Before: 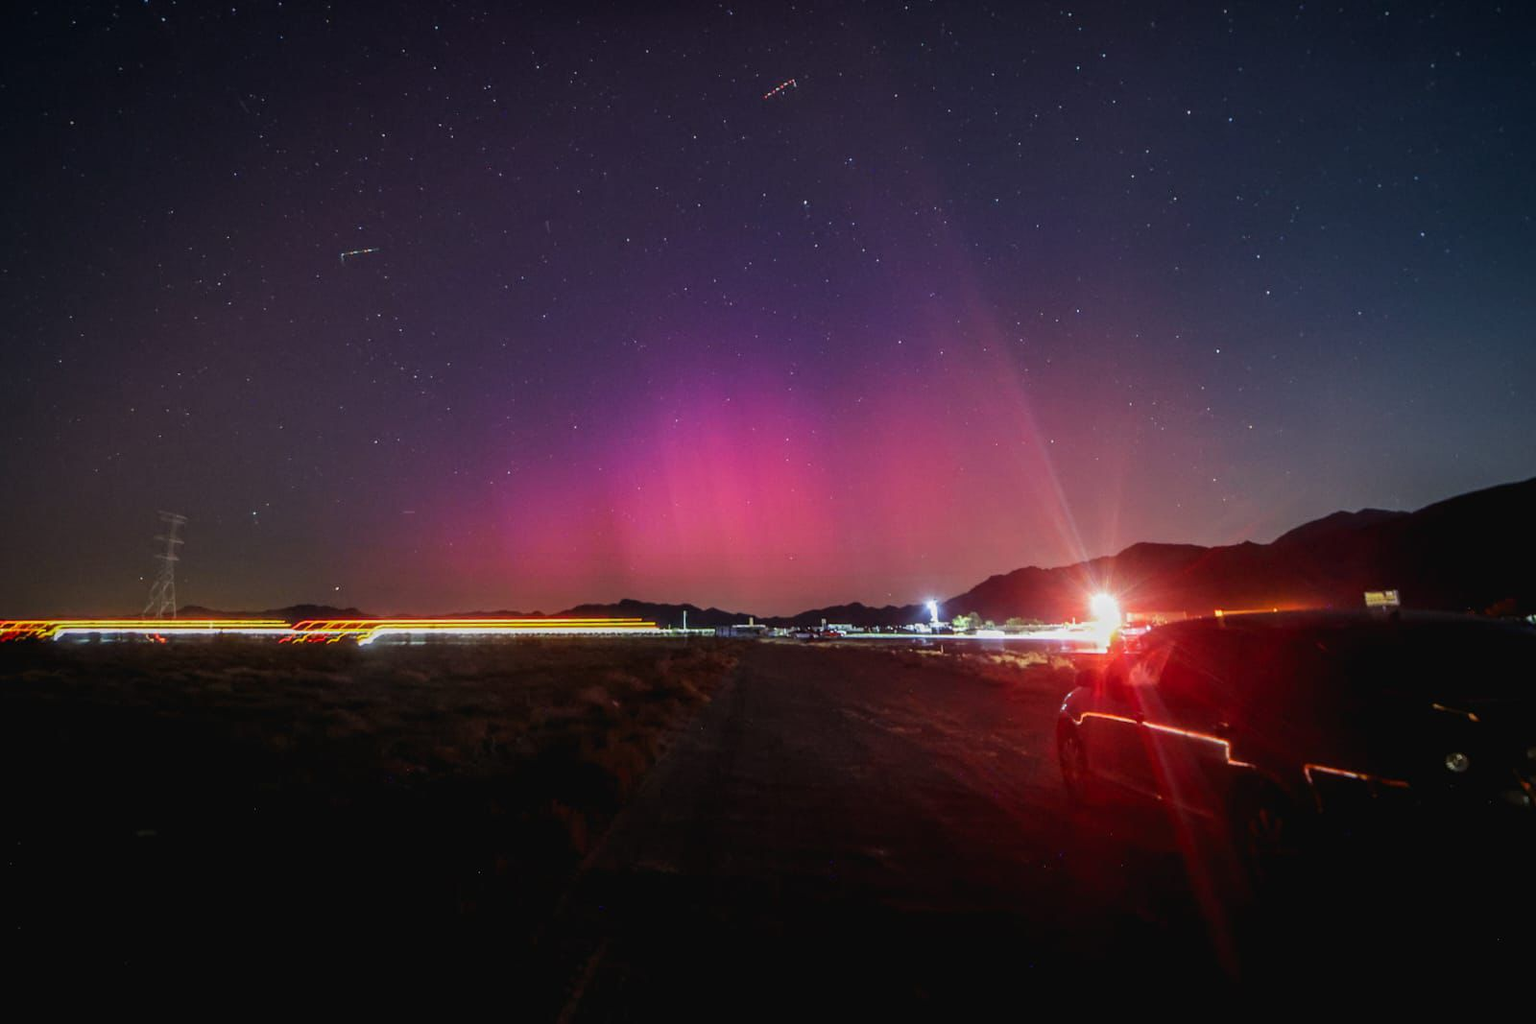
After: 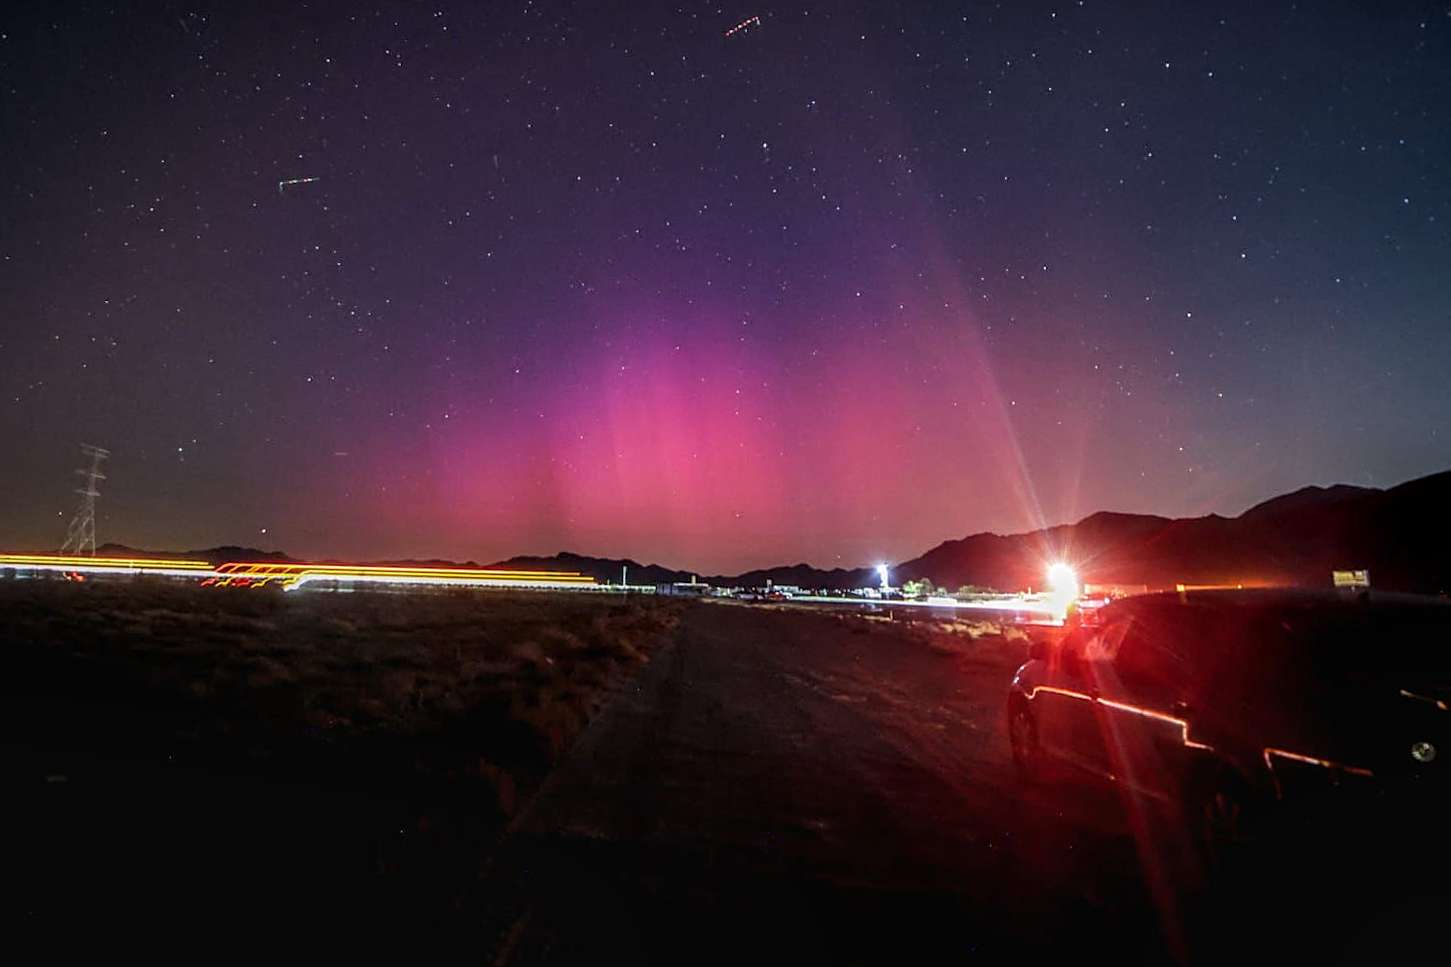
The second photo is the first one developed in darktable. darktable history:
sharpen: on, module defaults
local contrast: detail 130%
crop and rotate: angle -1.96°, left 3.097%, top 4.154%, right 1.586%, bottom 0.529%
